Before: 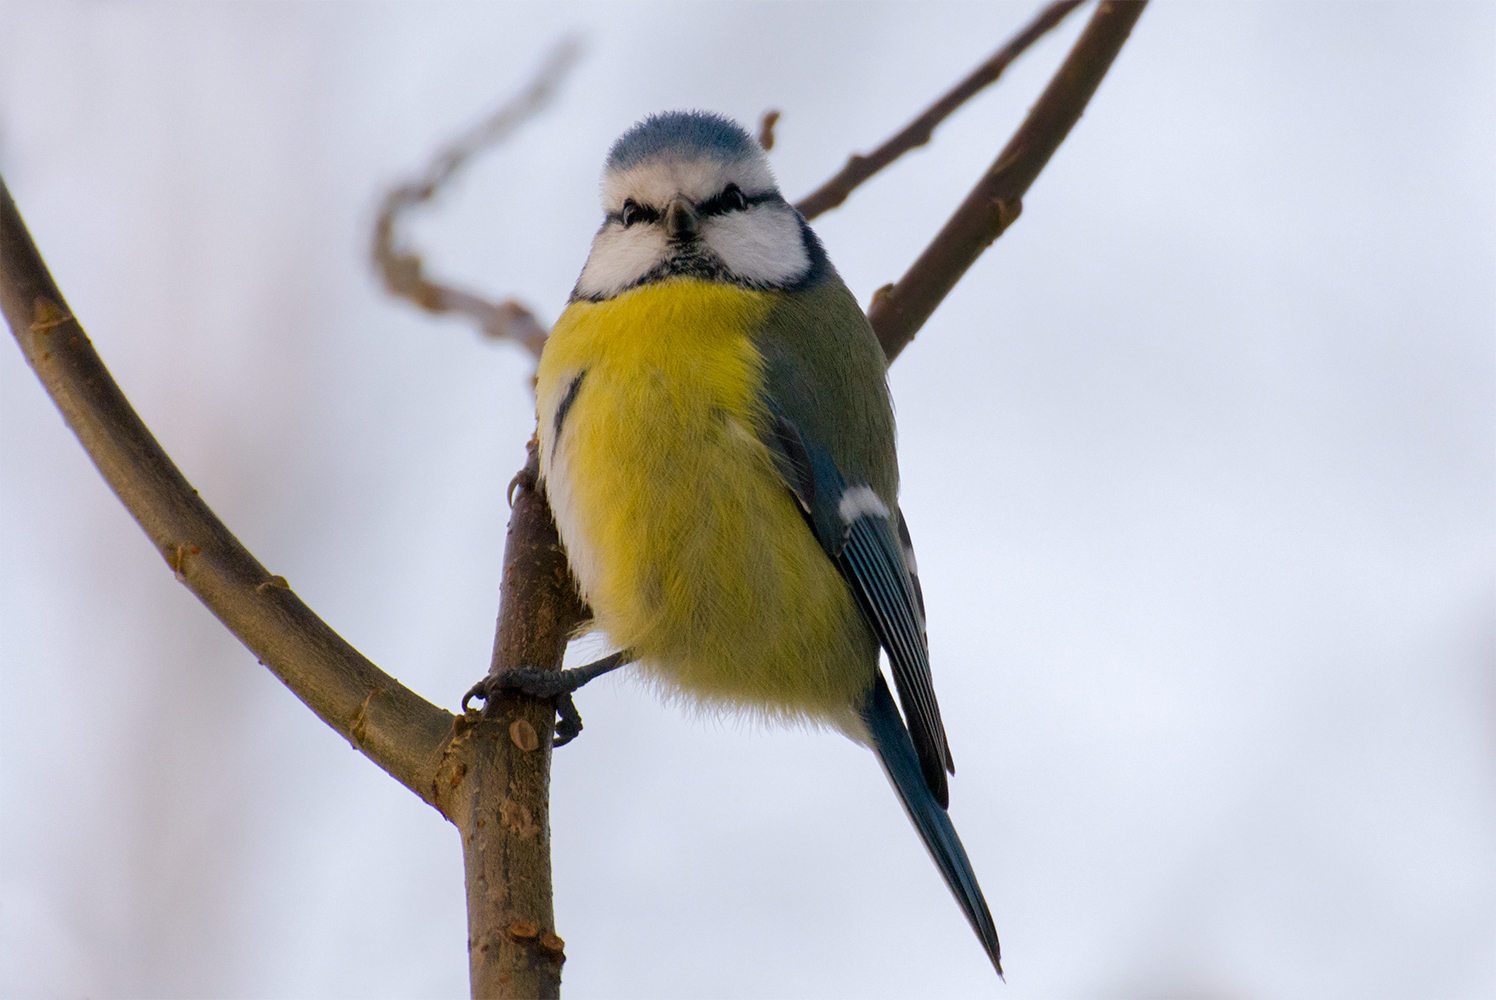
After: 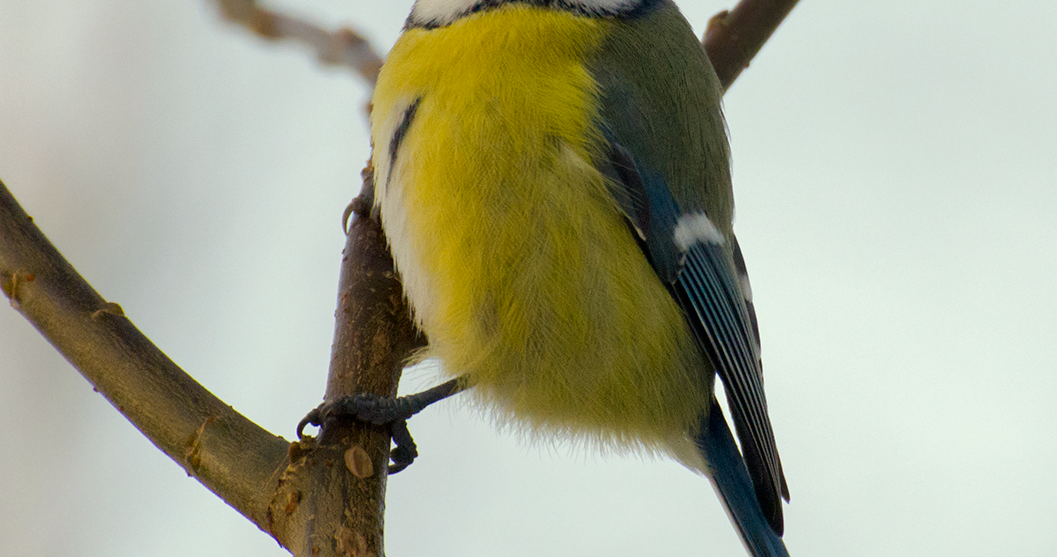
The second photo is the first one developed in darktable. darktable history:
color correction: highlights a* -5.84, highlights b* 11.15
crop: left 11.051%, top 27.304%, right 18.247%, bottom 16.961%
